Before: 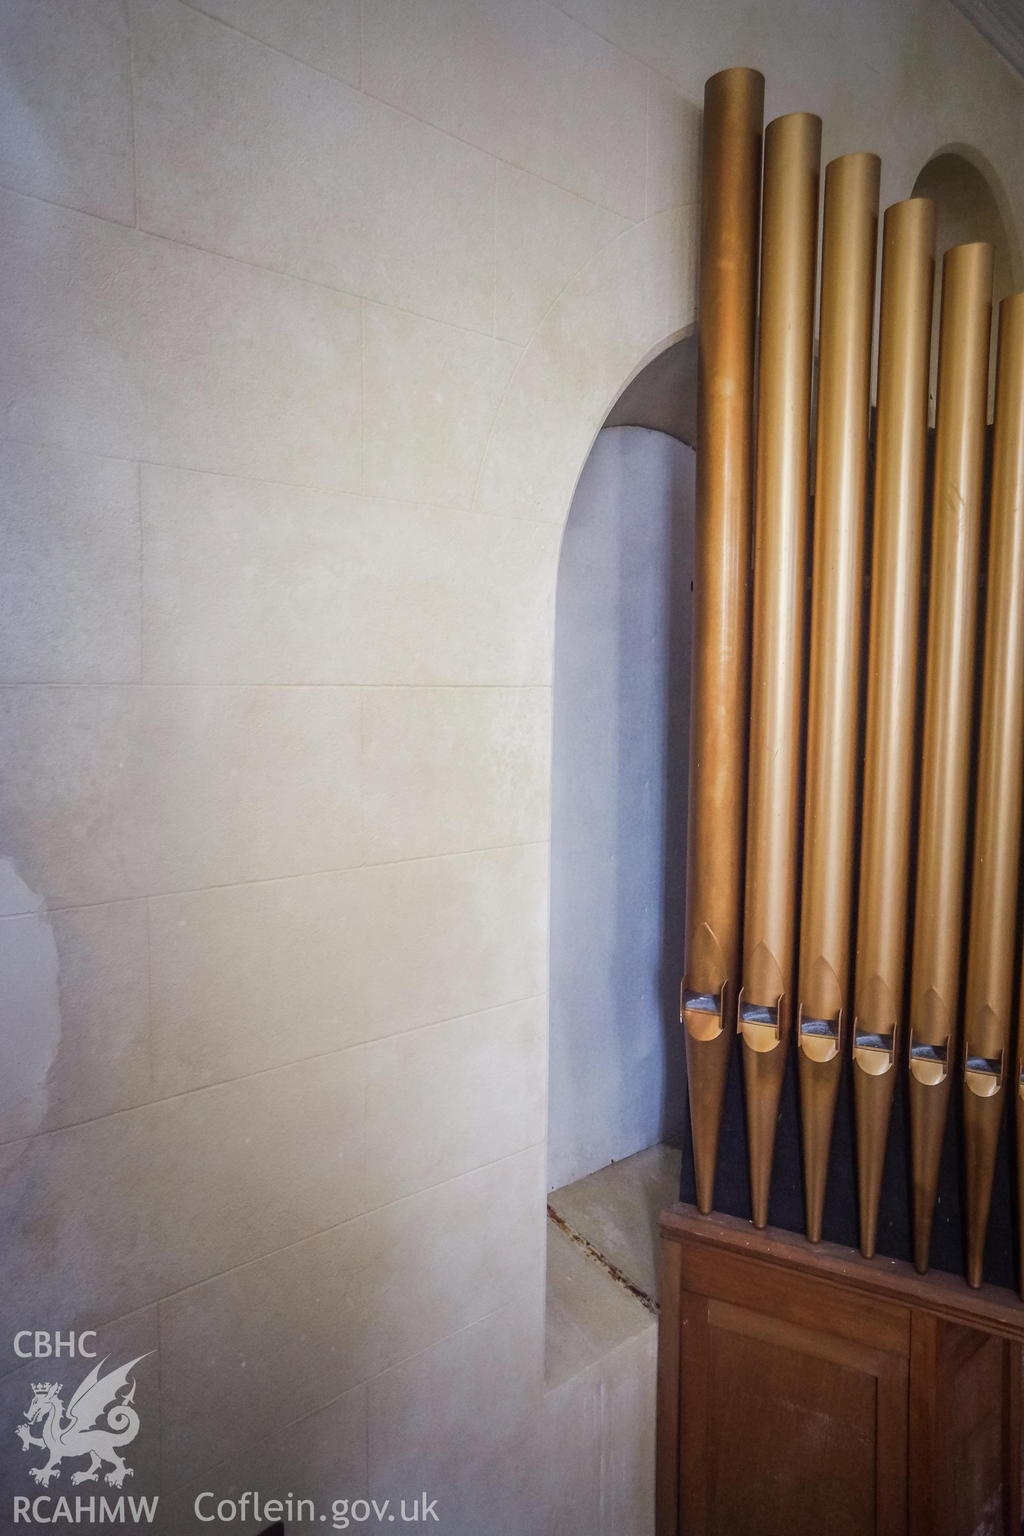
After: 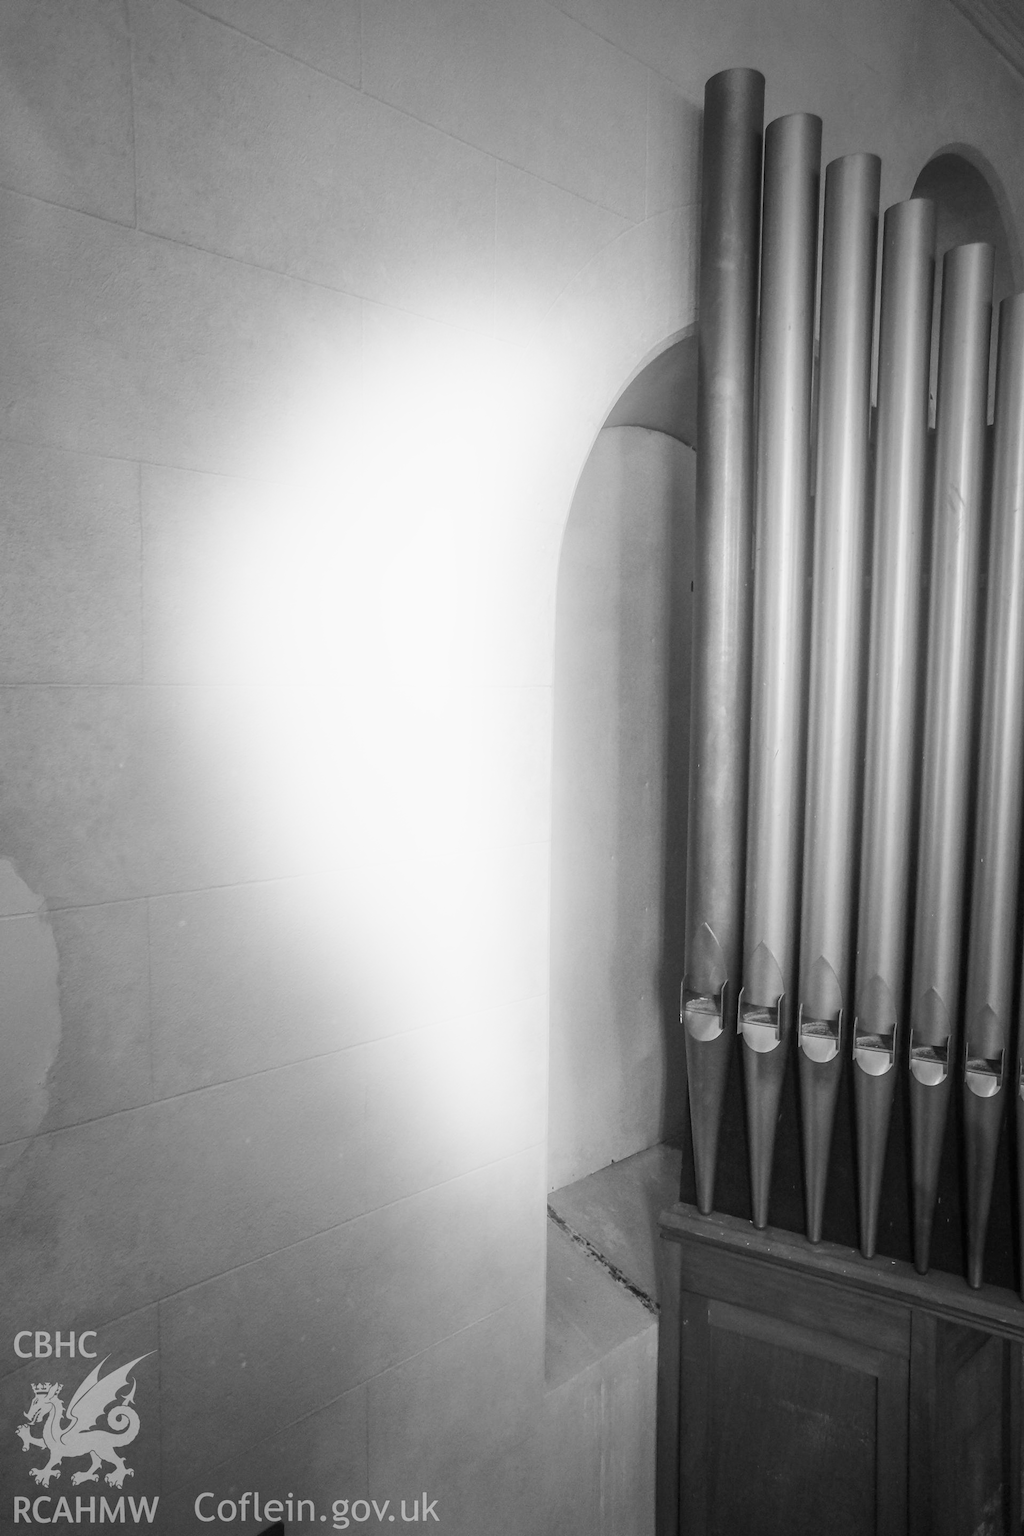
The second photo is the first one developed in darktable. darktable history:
bloom: on, module defaults
monochrome: a 32, b 64, size 2.3
